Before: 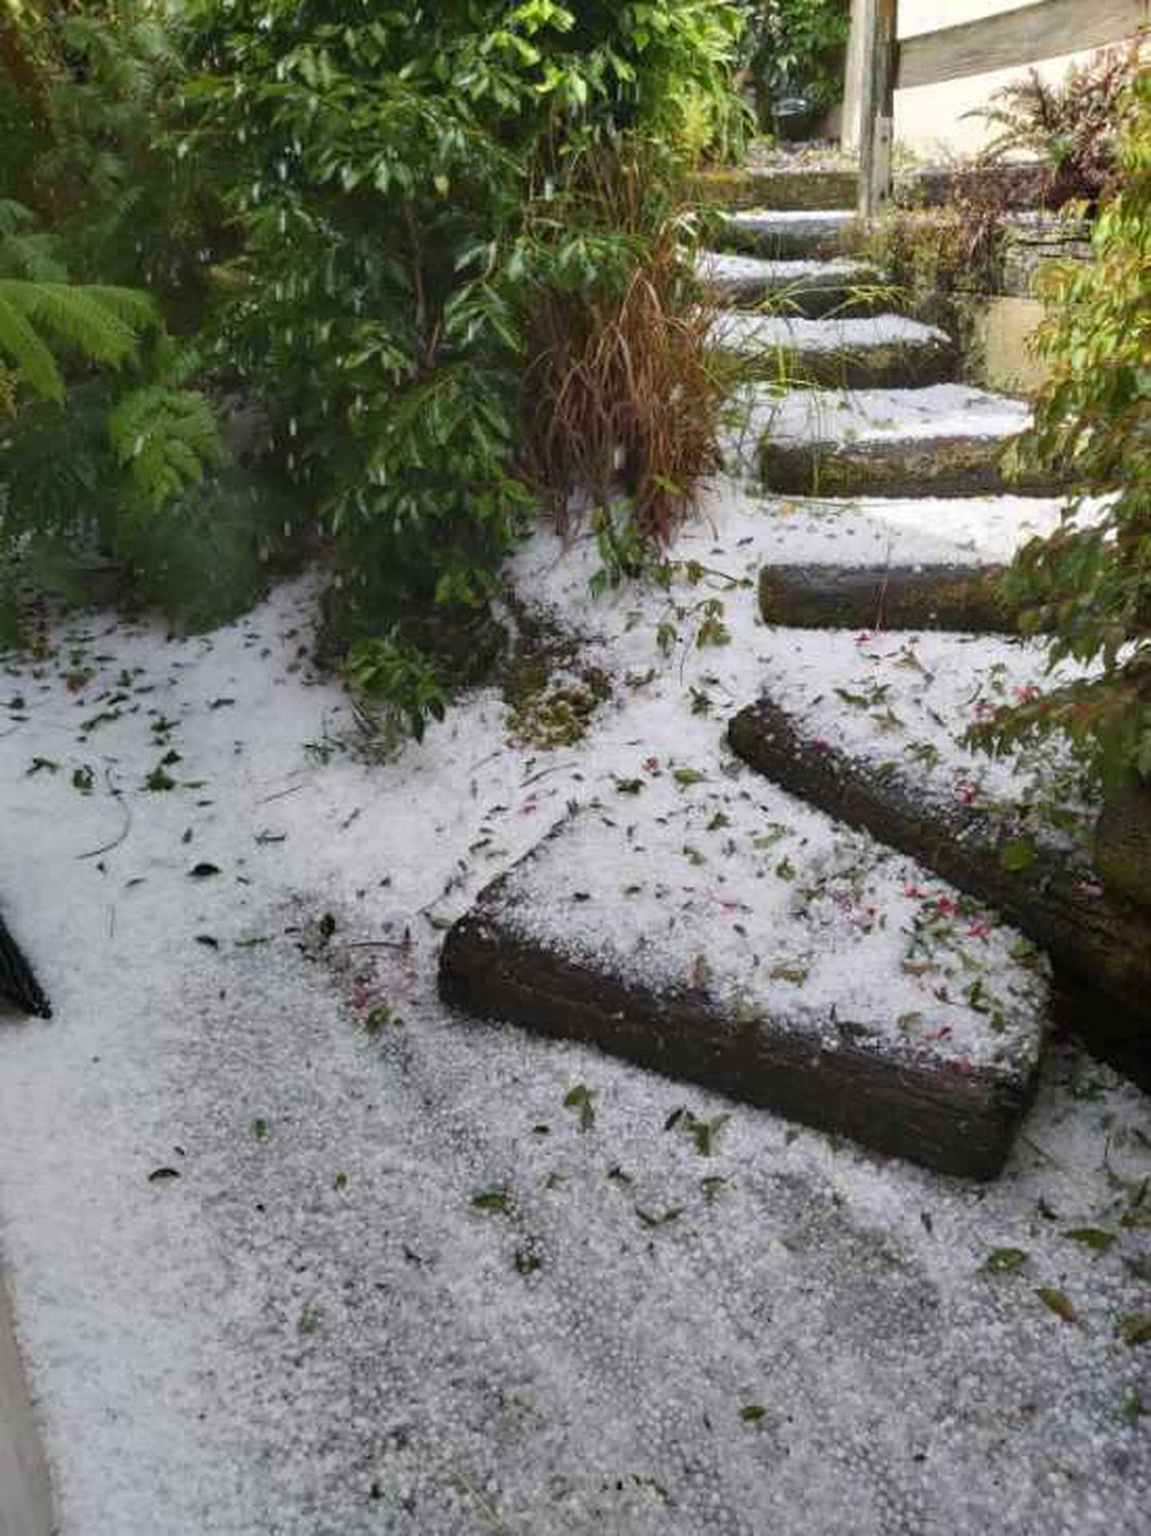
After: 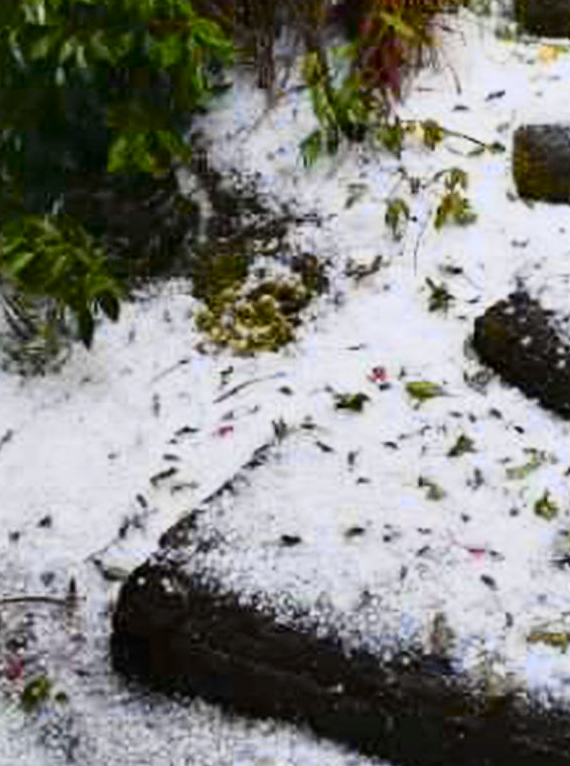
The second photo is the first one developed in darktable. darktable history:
crop: left 30.348%, top 30.292%, right 30.062%, bottom 29.851%
tone curve: curves: ch0 [(0, 0.006) (0.046, 0.011) (0.13, 0.062) (0.338, 0.327) (0.494, 0.55) (0.728, 0.835) (1, 1)]; ch1 [(0, 0) (0.346, 0.324) (0.45, 0.431) (0.5, 0.5) (0.522, 0.517) (0.55, 0.57) (1, 1)]; ch2 [(0, 0) (0.453, 0.418) (0.5, 0.5) (0.526, 0.524) (0.554, 0.598) (0.622, 0.679) (0.707, 0.761) (1, 1)], color space Lab, independent channels, preserve colors none
contrast brightness saturation: contrast 0.075
